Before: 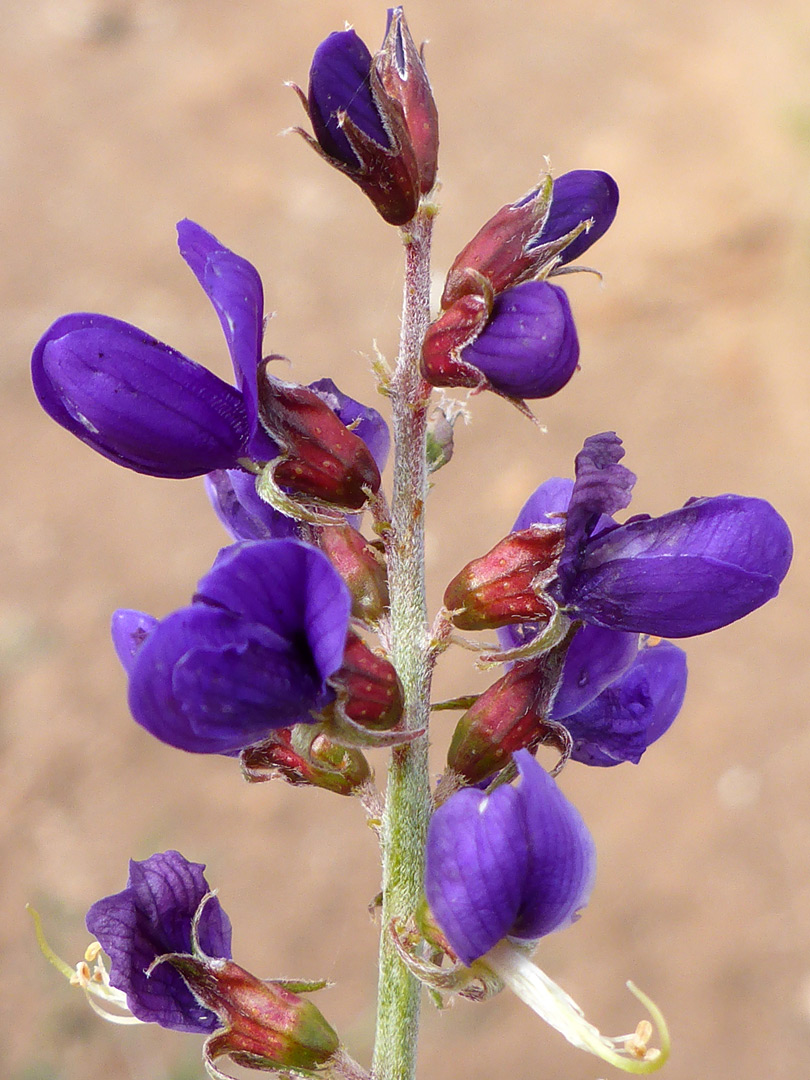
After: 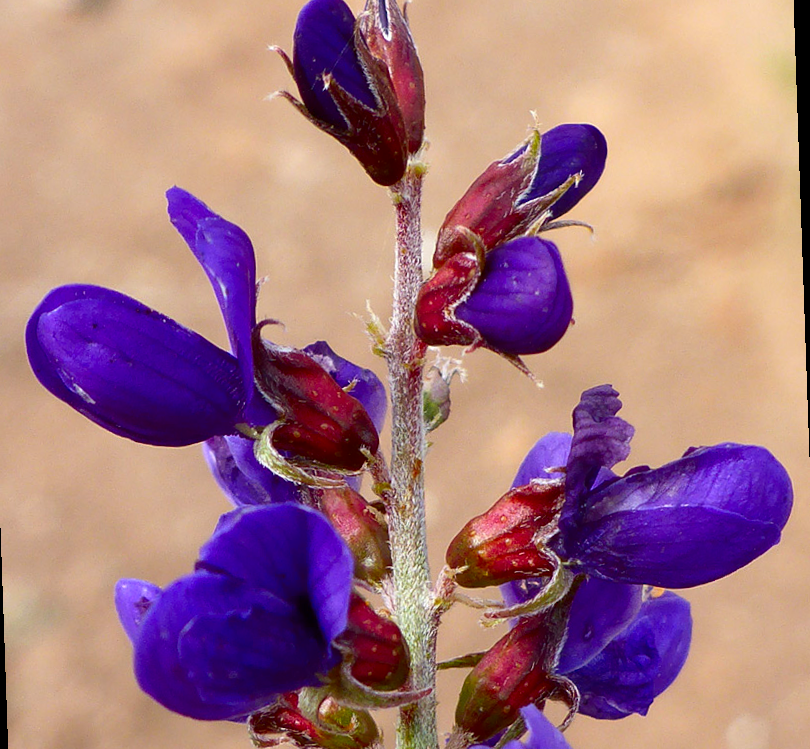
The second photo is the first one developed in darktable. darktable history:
rotate and perspective: rotation -2°, crop left 0.022, crop right 0.978, crop top 0.049, crop bottom 0.951
contrast brightness saturation: contrast 0.12, brightness -0.12, saturation 0.2
crop: bottom 24.988%
